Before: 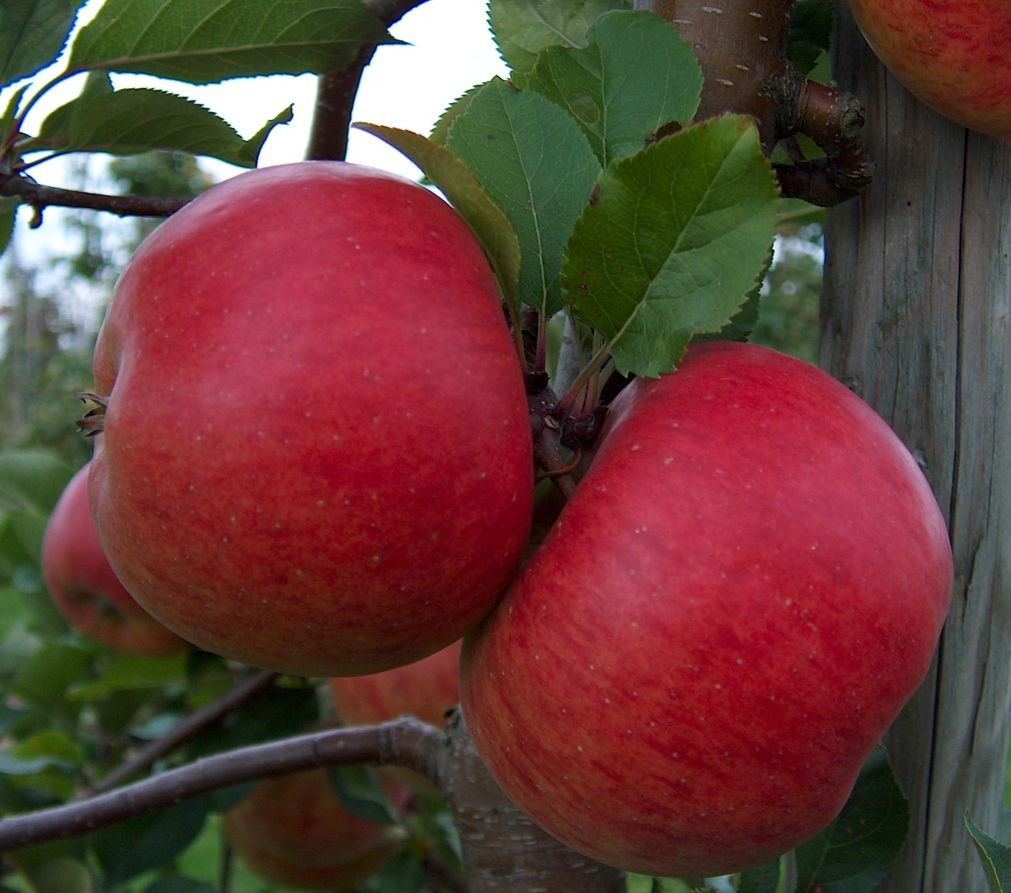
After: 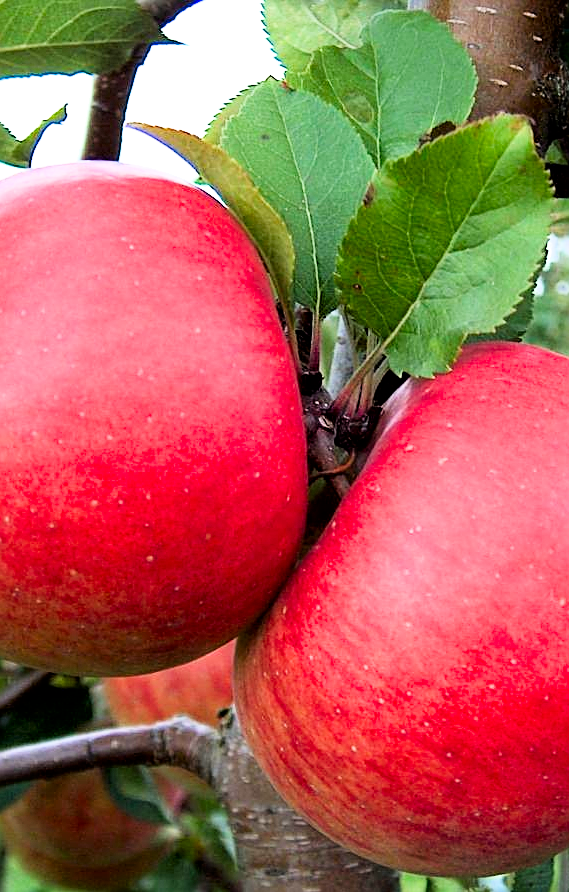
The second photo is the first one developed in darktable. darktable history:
exposure: black level correction 0, exposure 1.499 EV, compensate highlight preservation false
tone equalizer: -8 EV -0.727 EV, -7 EV -0.713 EV, -6 EV -0.574 EV, -5 EV -0.423 EV, -3 EV 0.398 EV, -2 EV 0.6 EV, -1 EV 0.689 EV, +0 EV 0.774 EV
color calibration: illuminant same as pipeline (D50), adaptation XYZ, x 0.345, y 0.357, temperature 5011.12 K
filmic rgb: black relative exposure -7.71 EV, white relative exposure 4.42 EV, hardness 3.75, latitude 49.73%, contrast 1.101
crop and rotate: left 22.527%, right 21.174%
contrast brightness saturation: contrast 0.132, brightness -0.062, saturation 0.162
sharpen: on, module defaults
